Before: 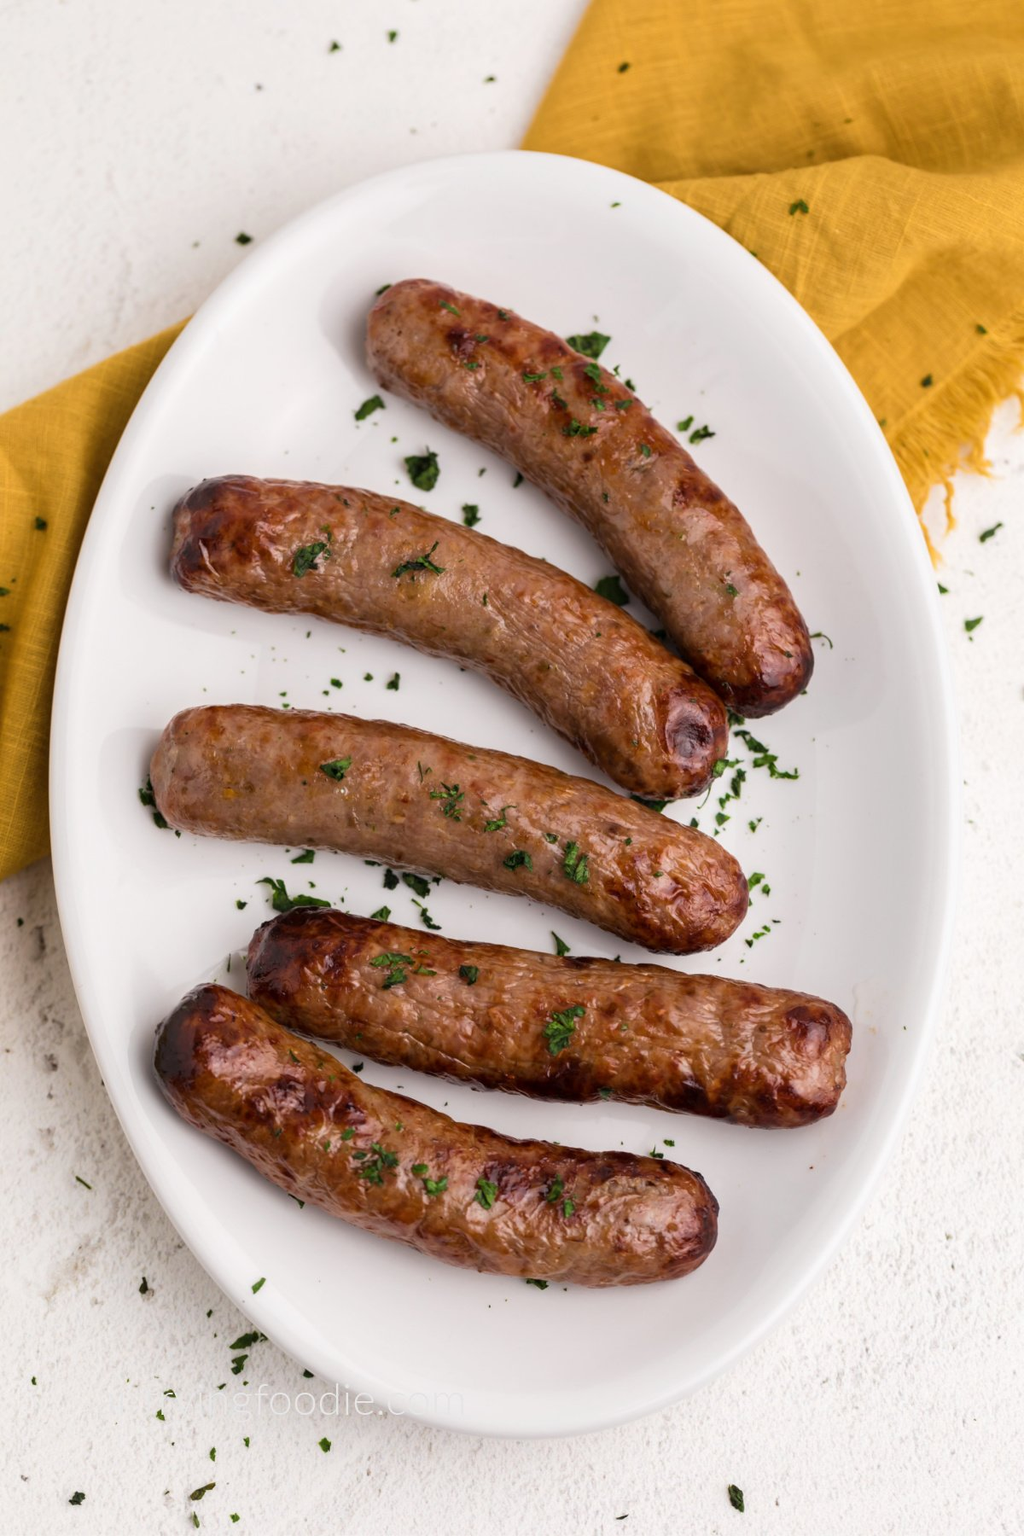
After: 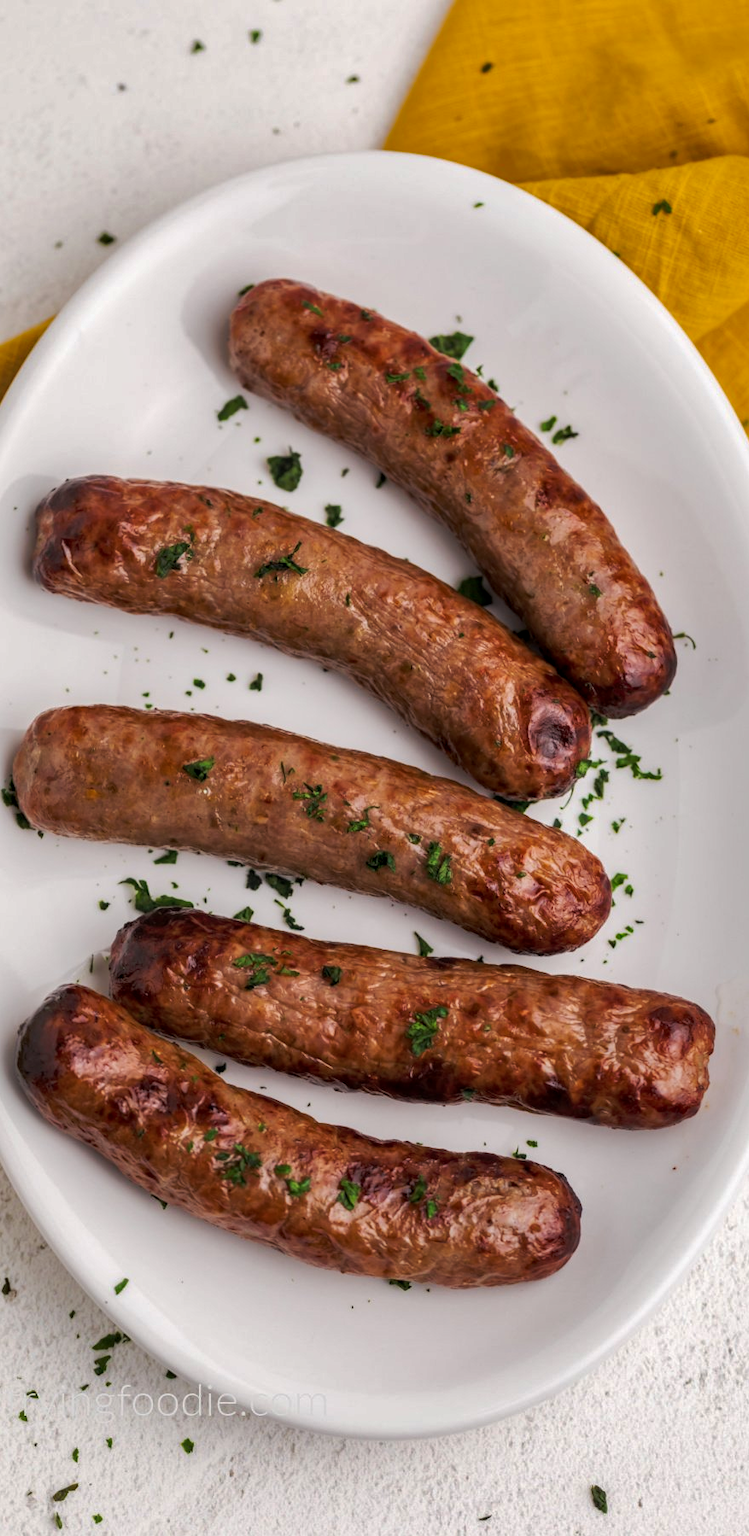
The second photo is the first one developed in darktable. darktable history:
shadows and highlights: on, module defaults
local contrast: on, module defaults
crop: left 13.443%, right 13.31%
tone curve: curves: ch0 [(0, 0) (0.003, 0.006) (0.011, 0.01) (0.025, 0.017) (0.044, 0.029) (0.069, 0.043) (0.1, 0.064) (0.136, 0.091) (0.177, 0.128) (0.224, 0.162) (0.277, 0.206) (0.335, 0.258) (0.399, 0.324) (0.468, 0.404) (0.543, 0.499) (0.623, 0.595) (0.709, 0.693) (0.801, 0.786) (0.898, 0.883) (1, 1)], preserve colors none
